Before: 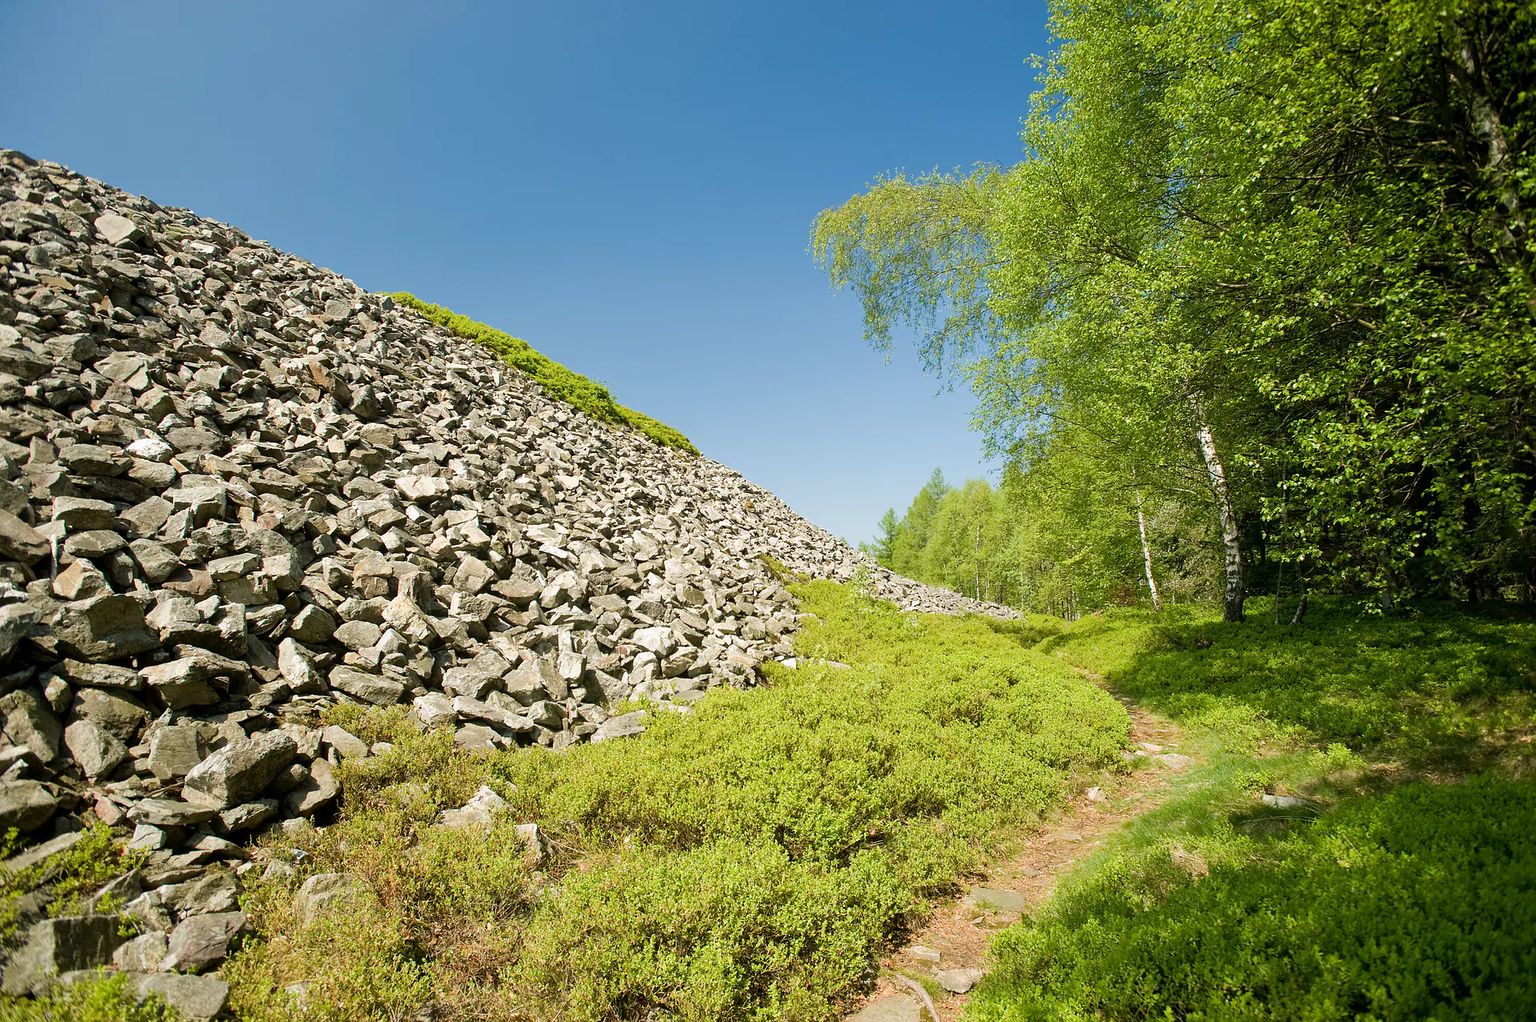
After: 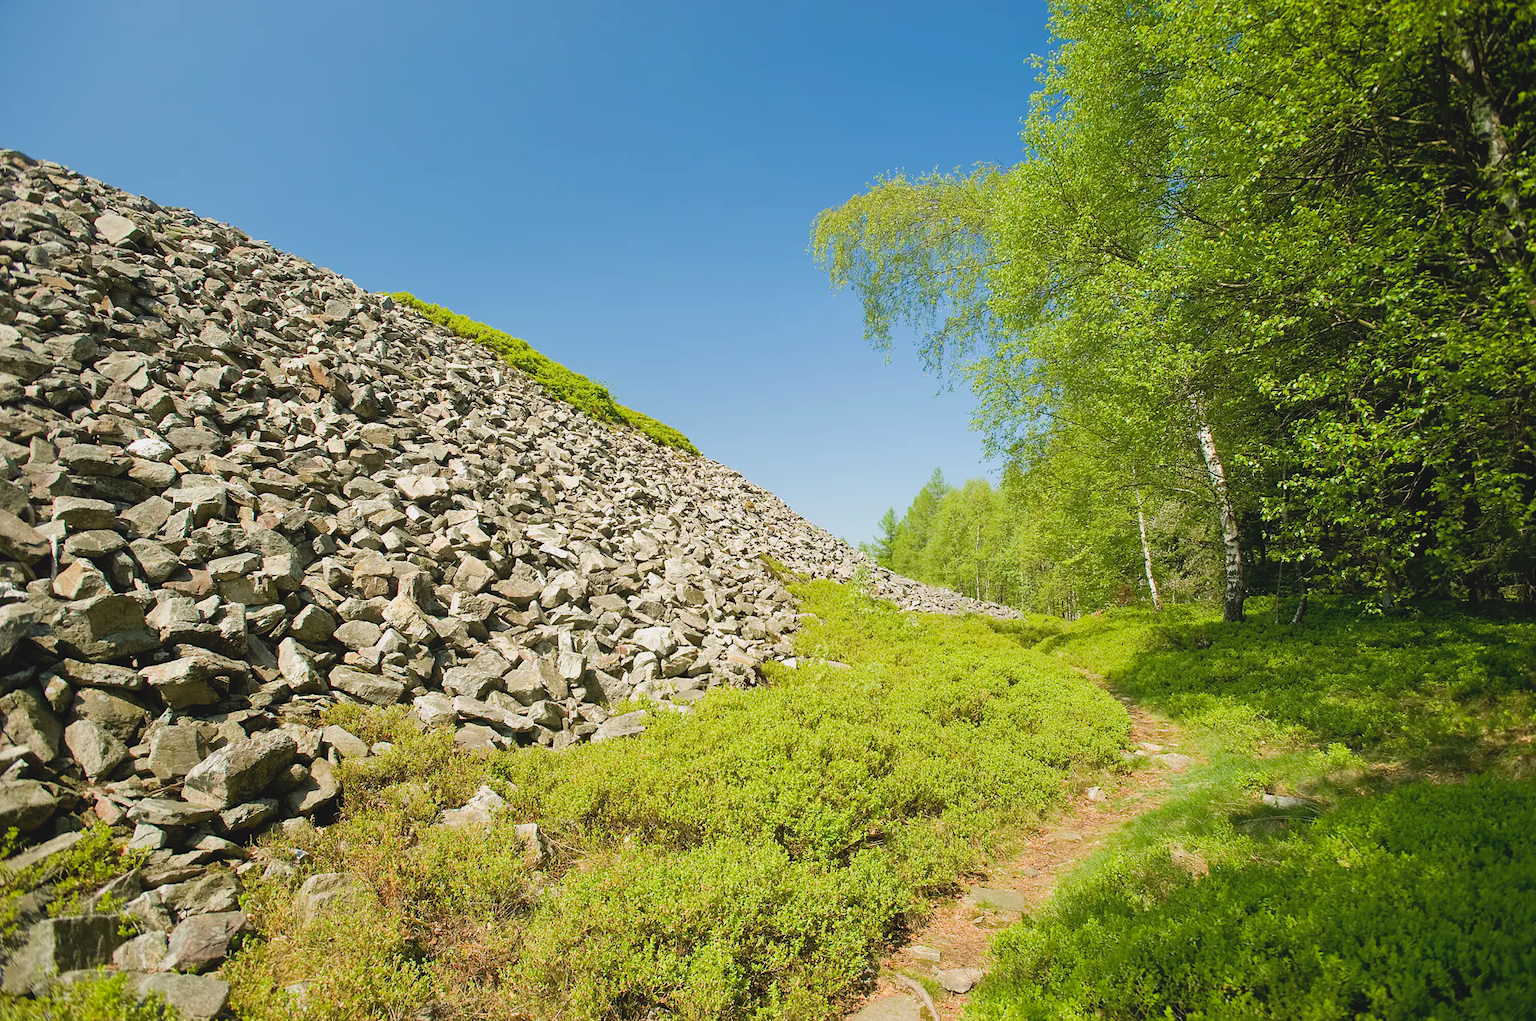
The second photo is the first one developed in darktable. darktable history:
white balance: emerald 1
contrast brightness saturation: contrast -0.1, brightness 0.05, saturation 0.08
